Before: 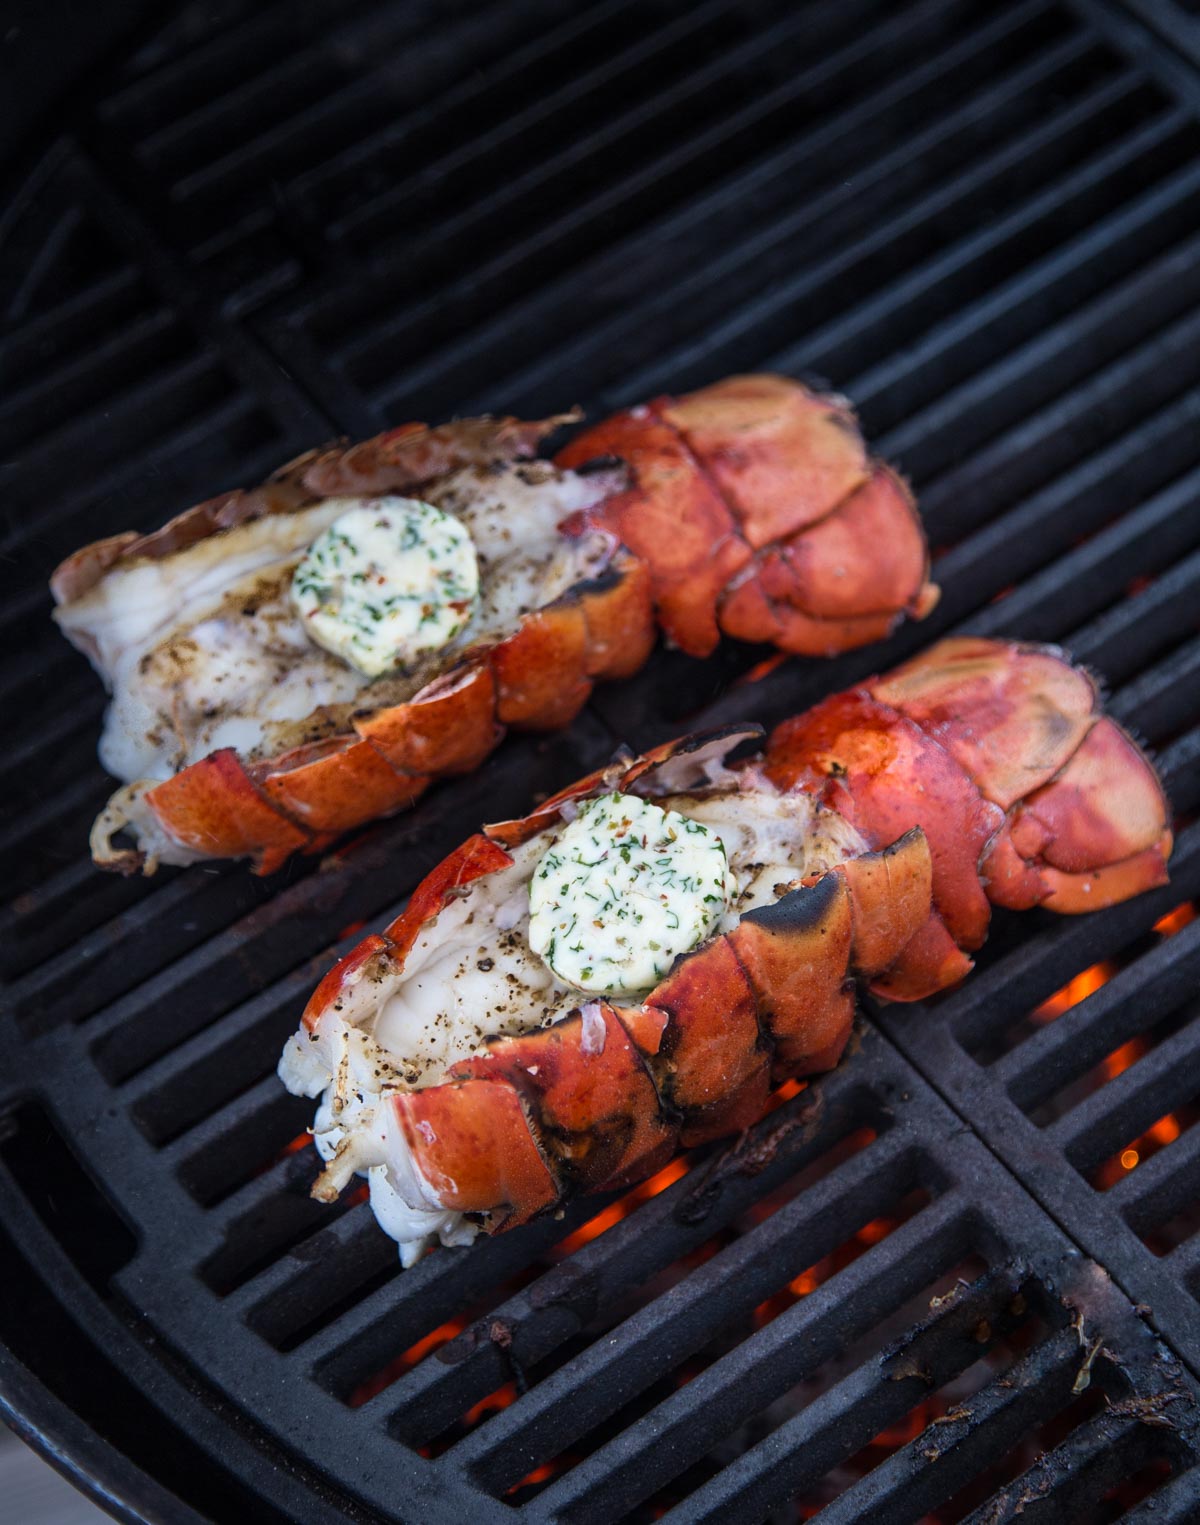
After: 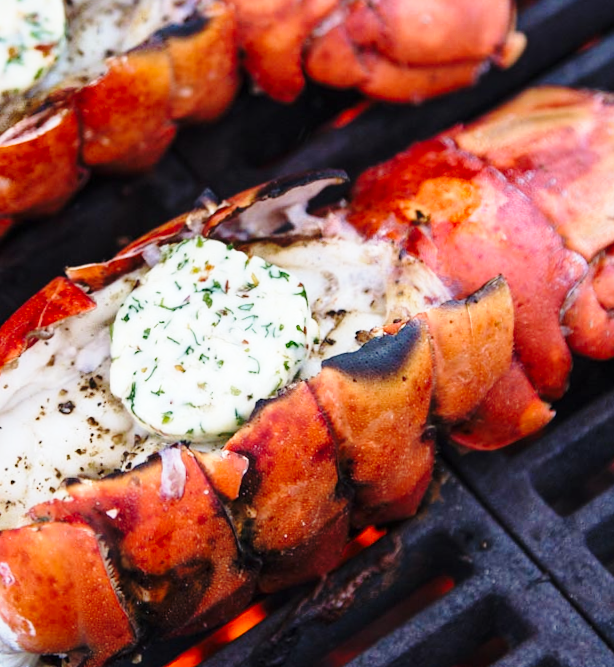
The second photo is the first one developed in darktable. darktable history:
base curve: curves: ch0 [(0, 0) (0.028, 0.03) (0.121, 0.232) (0.46, 0.748) (0.859, 0.968) (1, 1)], preserve colors none
crop: left 35.03%, top 36.625%, right 14.663%, bottom 20.057%
rotate and perspective: rotation 0.8°, automatic cropping off
